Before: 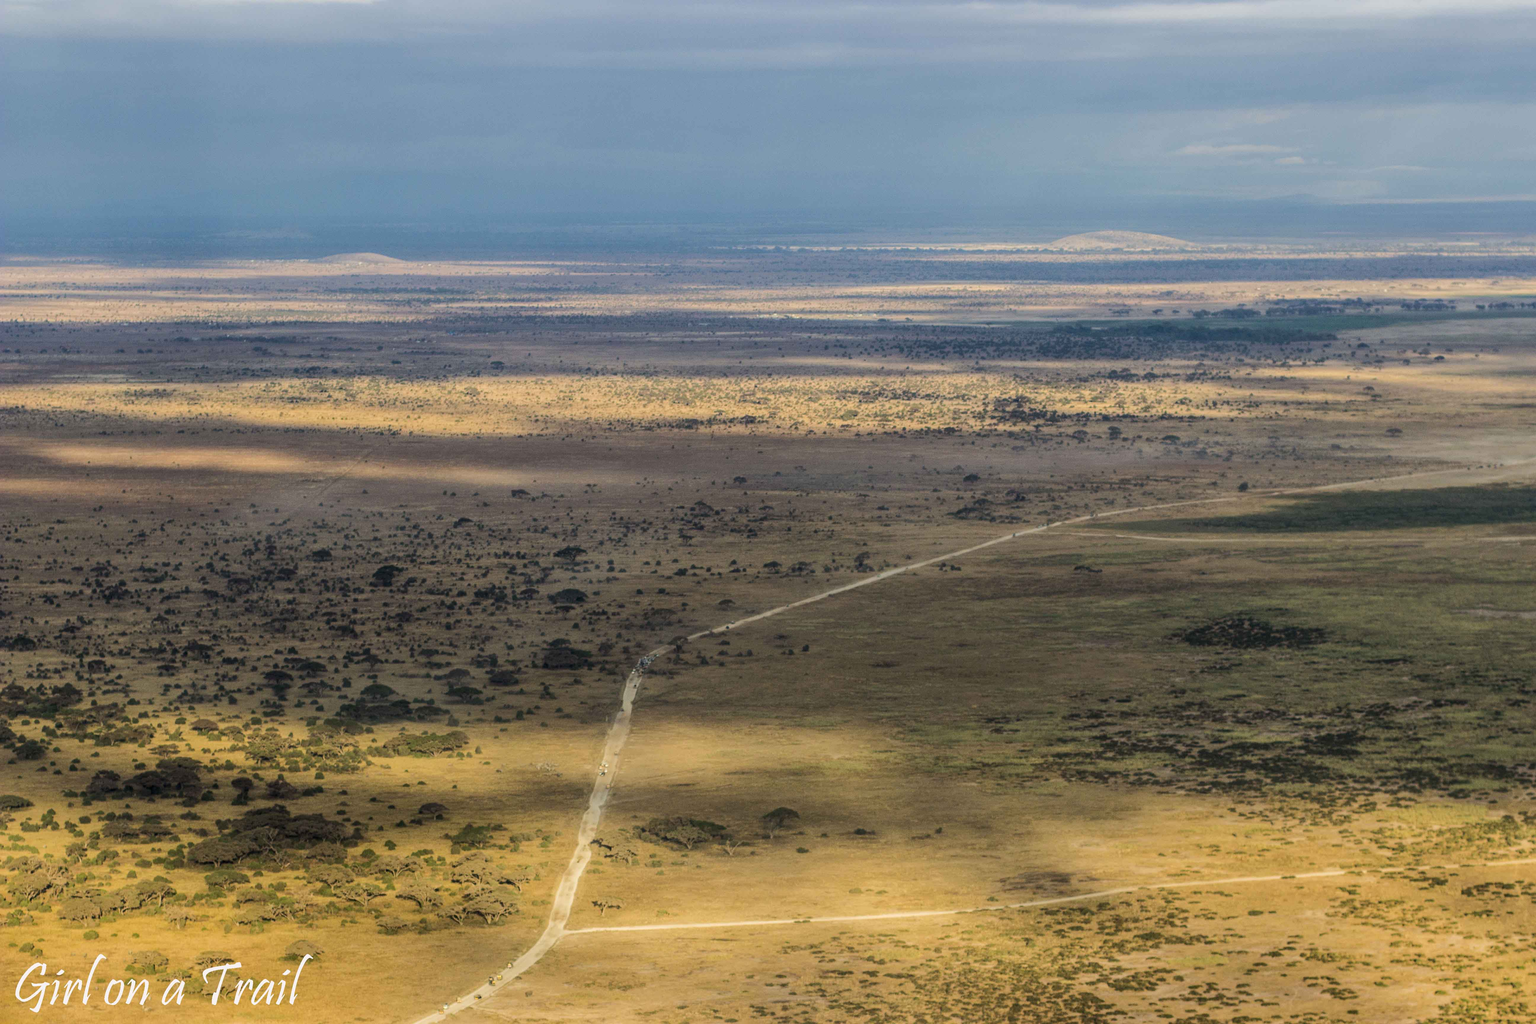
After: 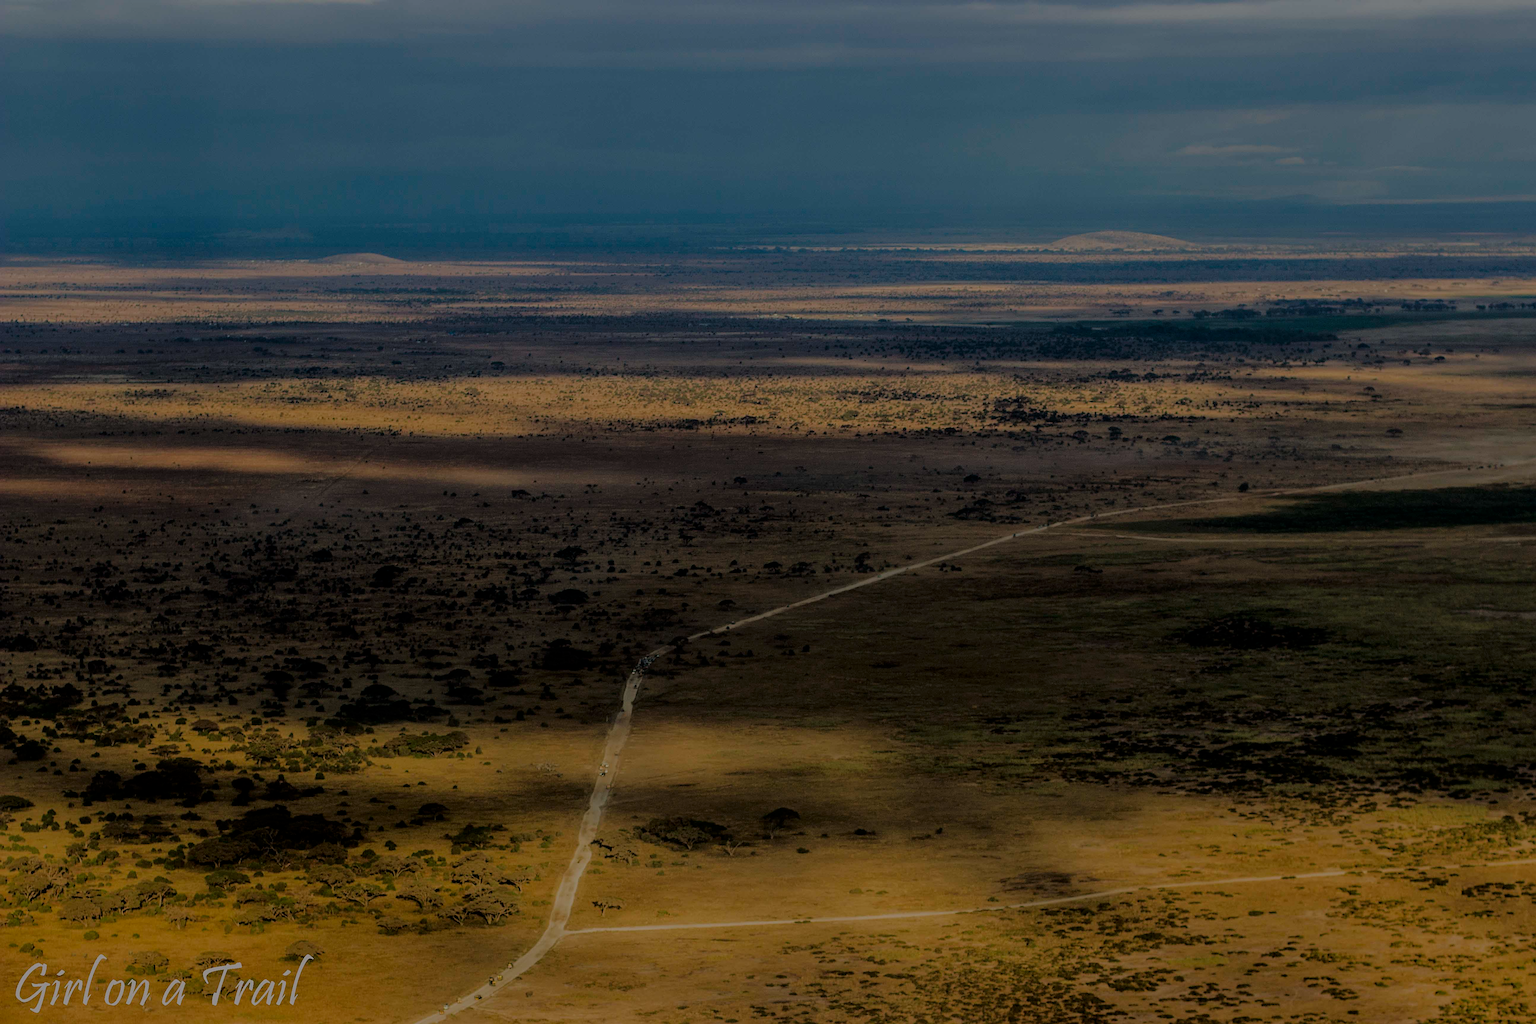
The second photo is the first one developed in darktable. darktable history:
filmic rgb: black relative exposure -4.6 EV, white relative exposure 4.8 EV, hardness 2.35, latitude 35.68%, contrast 1.043, highlights saturation mix 1.65%, shadows ↔ highlights balance 1.3%
sharpen: on, module defaults
exposure: black level correction -0.016, exposure -1.025 EV, compensate highlight preservation false
contrast brightness saturation: brightness -0.211, saturation 0.084
